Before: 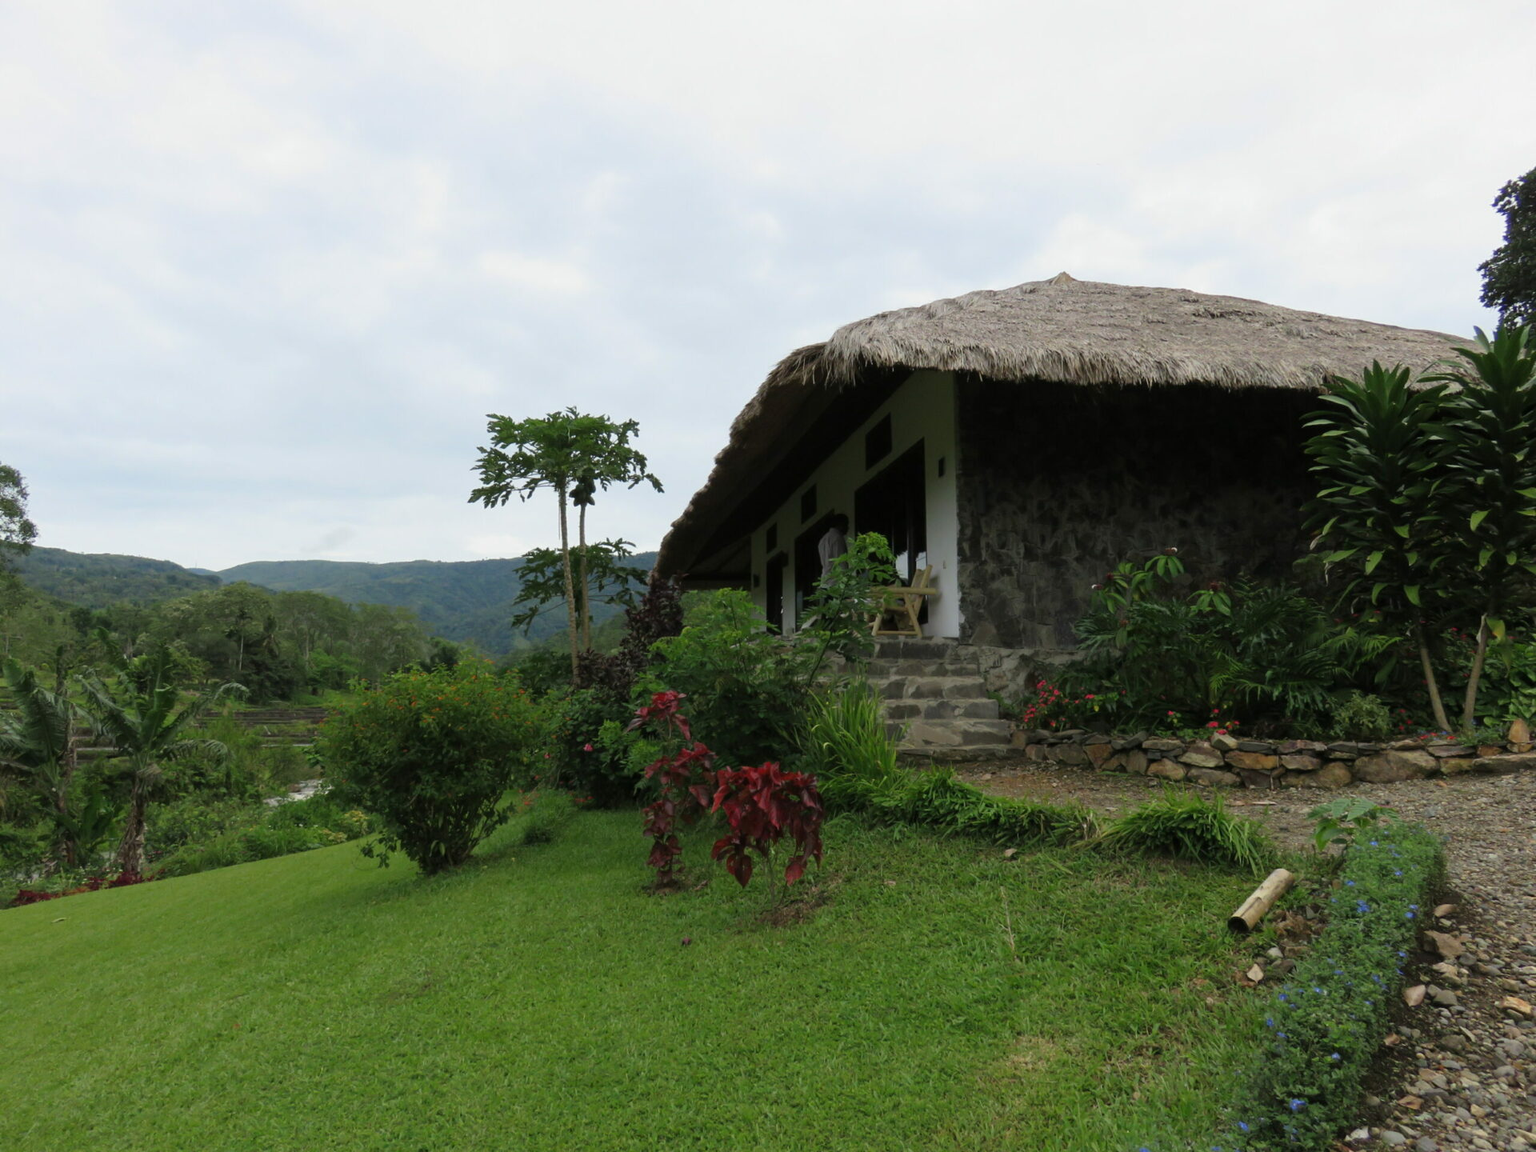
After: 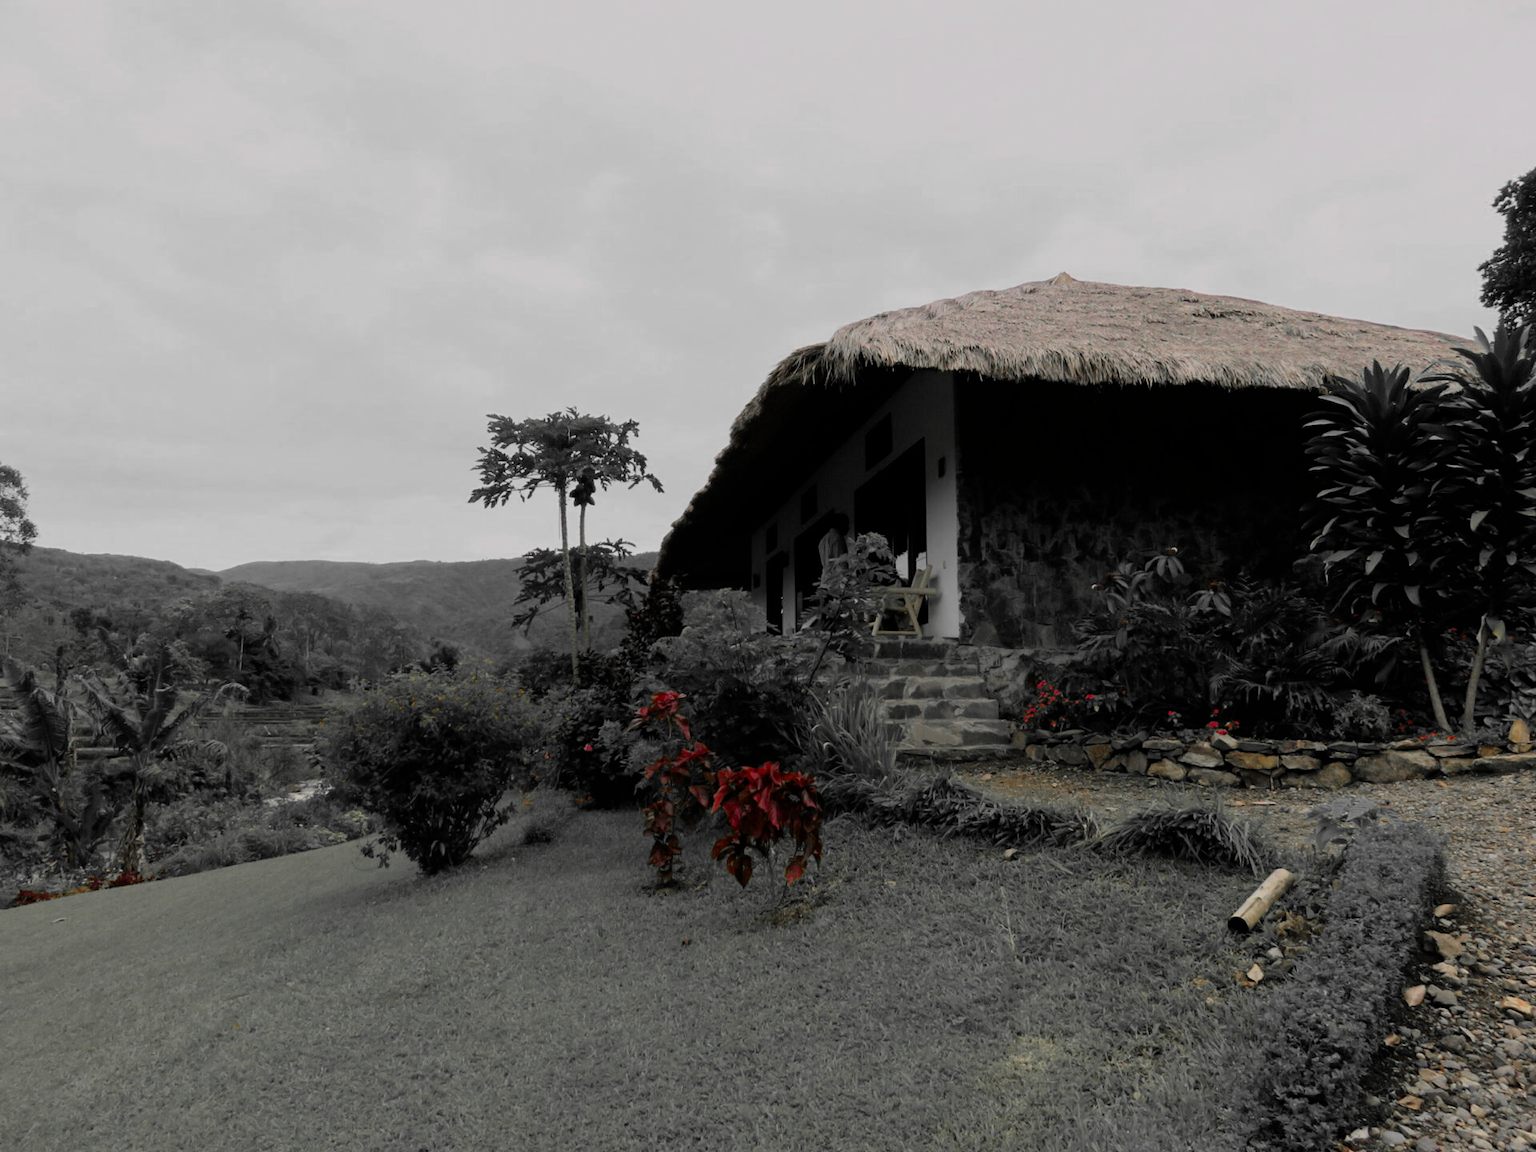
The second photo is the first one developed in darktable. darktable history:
color balance rgb: shadows lift › chroma 2%, shadows lift › hue 217.2°, power › chroma 0.25%, power › hue 60°, highlights gain › chroma 1.5%, highlights gain › hue 309.6°, global offset › luminance -0.25%, perceptual saturation grading › global saturation 15%, global vibrance 15%
filmic rgb: black relative exposure -7.65 EV, white relative exposure 4.56 EV, hardness 3.61, color science v6 (2022)
color zones: curves: ch0 [(0, 0.447) (0.184, 0.543) (0.323, 0.476) (0.429, 0.445) (0.571, 0.443) (0.714, 0.451) (0.857, 0.452) (1, 0.447)]; ch1 [(0, 0.464) (0.176, 0.46) (0.287, 0.177) (0.429, 0.002) (0.571, 0) (0.714, 0) (0.857, 0) (1, 0.464)], mix 20%
